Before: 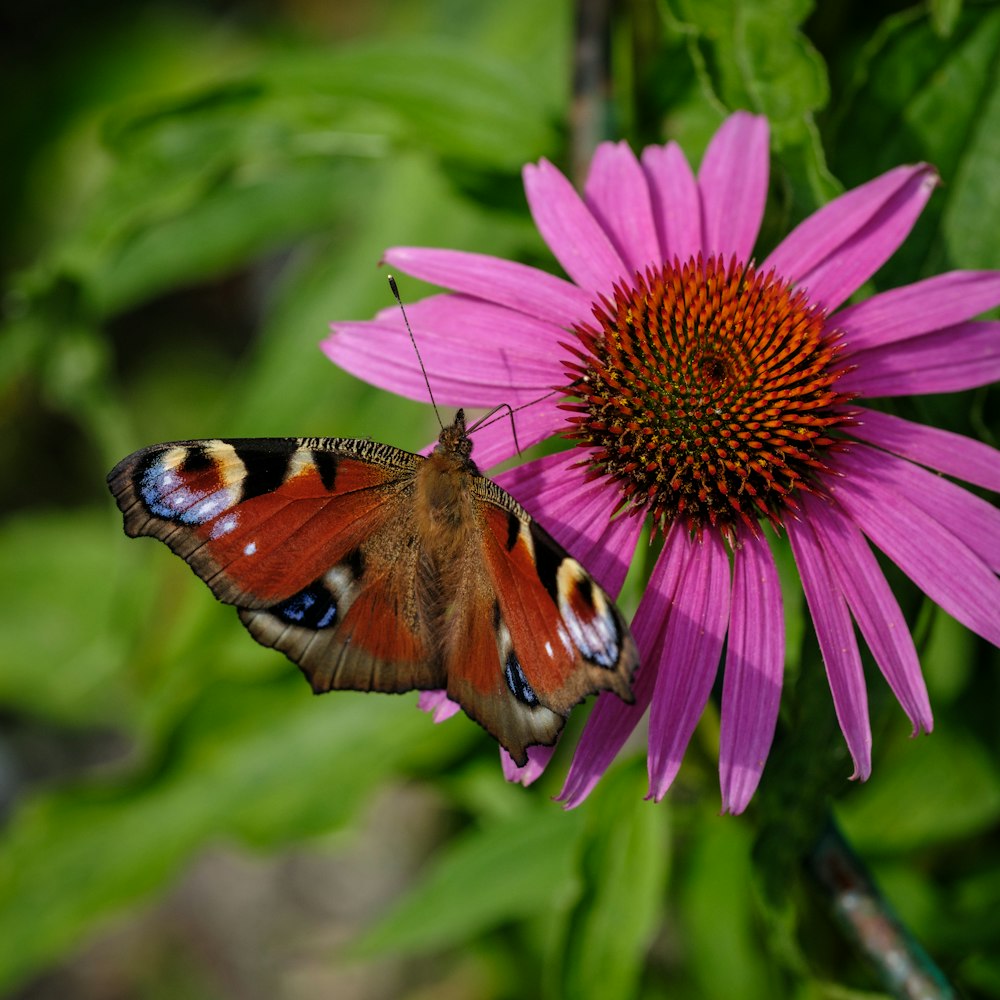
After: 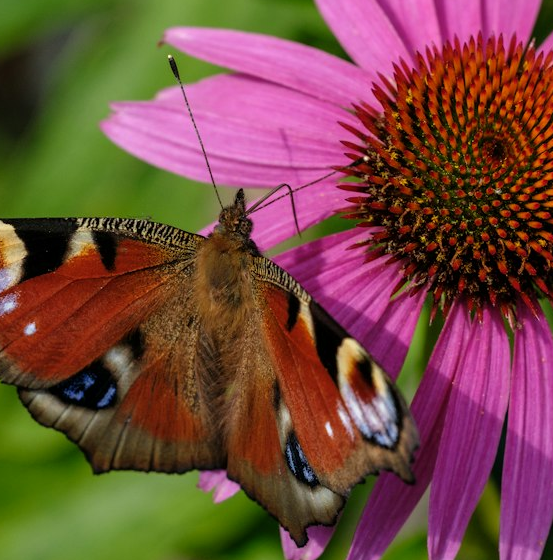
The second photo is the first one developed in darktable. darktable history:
crop and rotate: left 22.041%, top 22.025%, right 22.657%, bottom 21.956%
